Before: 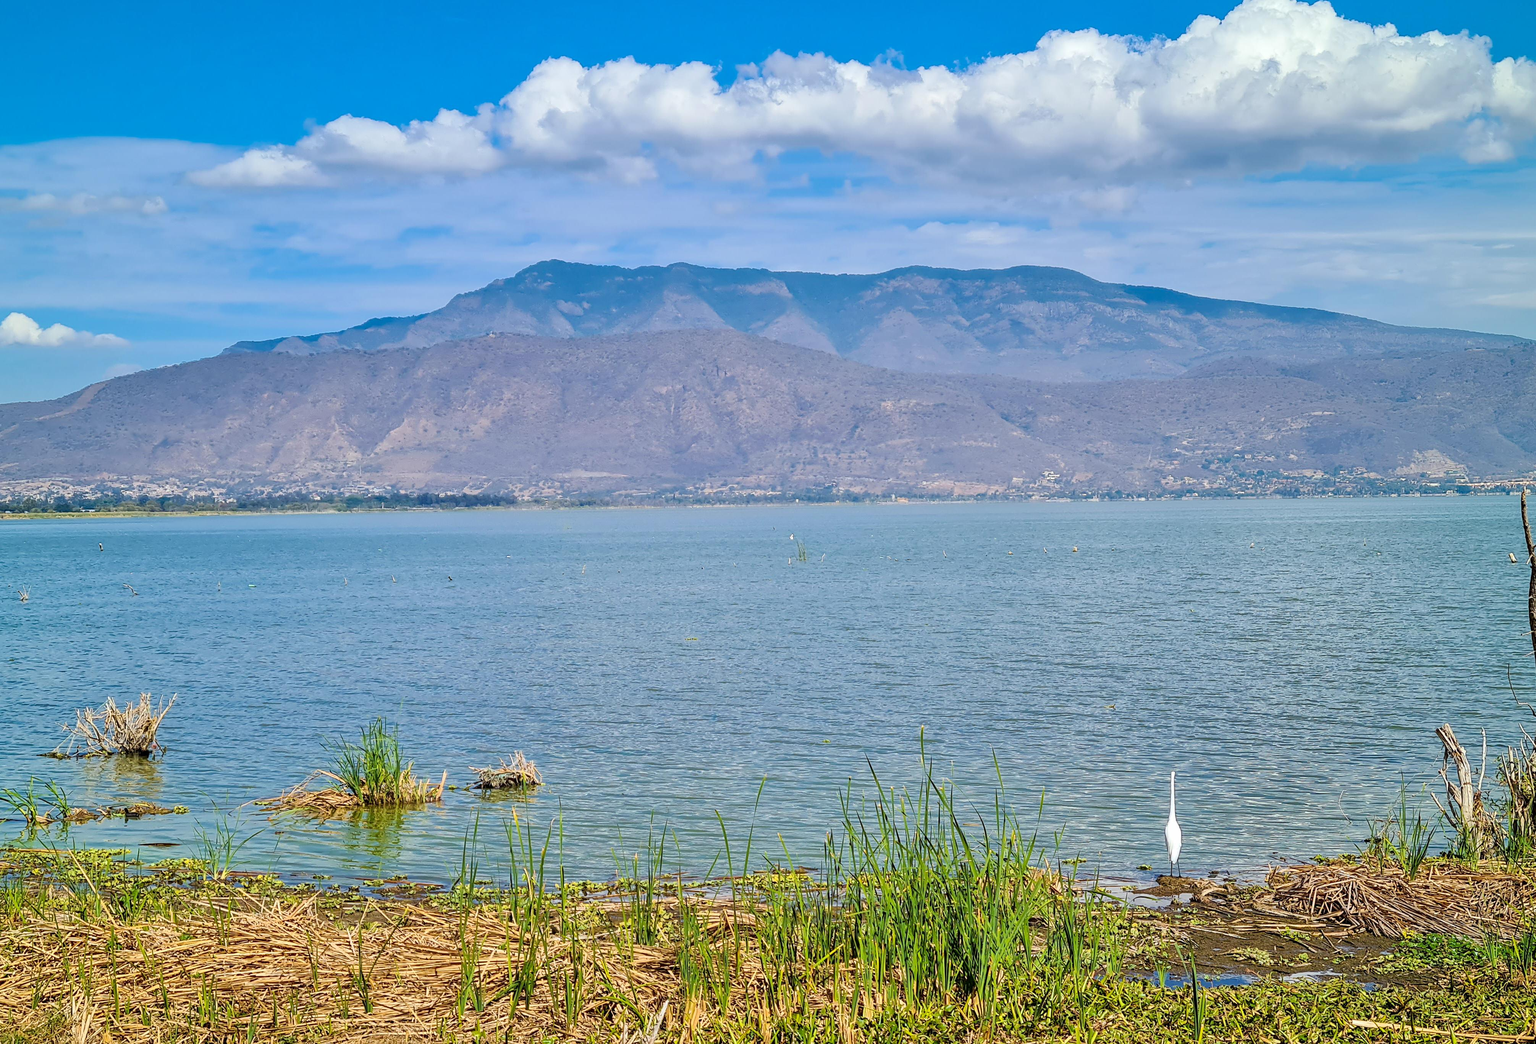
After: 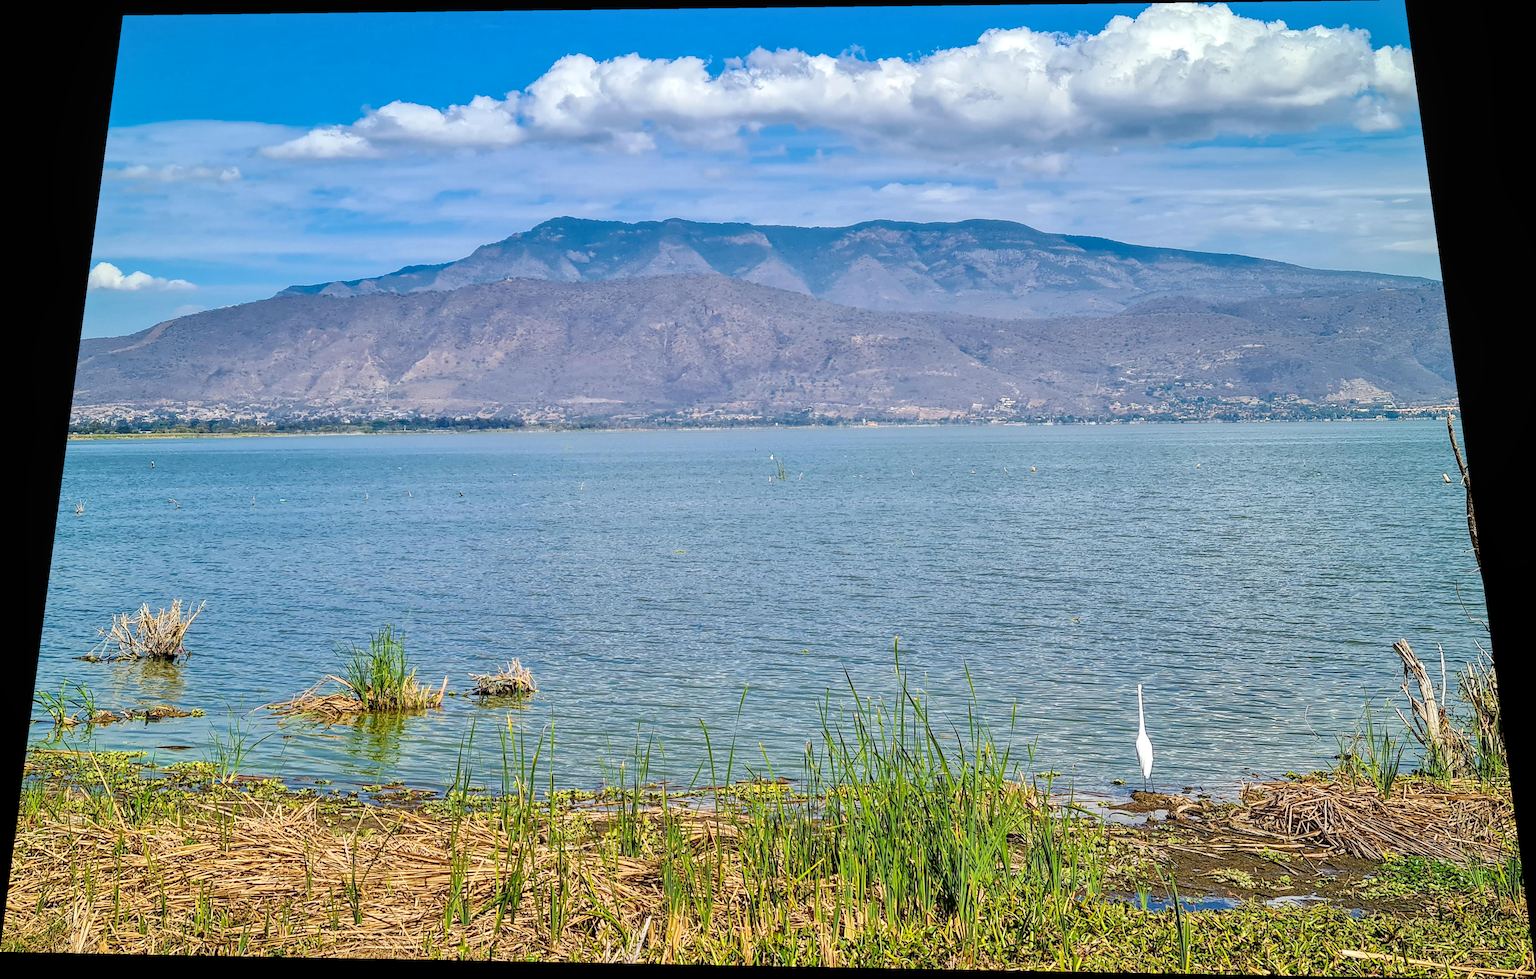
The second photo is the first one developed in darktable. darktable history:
rotate and perspective: rotation 0.128°, lens shift (vertical) -0.181, lens shift (horizontal) -0.044, shear 0.001, automatic cropping off
color balance rgb: global vibrance 6.81%, saturation formula JzAzBz (2021)
local contrast: highlights 99%, shadows 86%, detail 160%, midtone range 0.2
